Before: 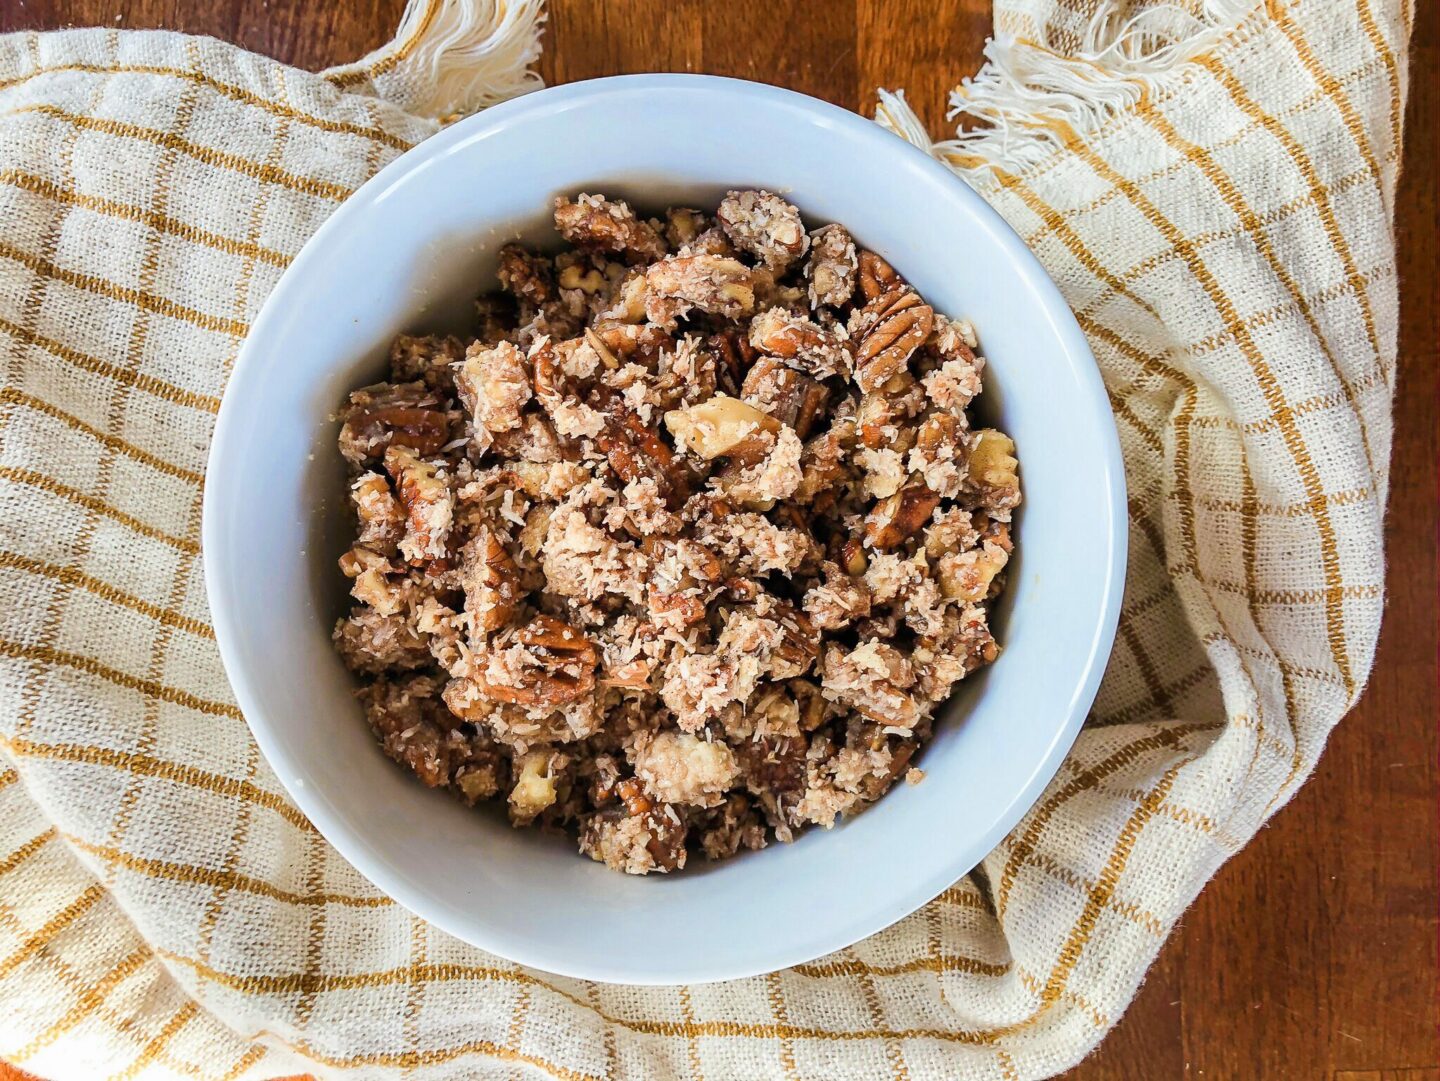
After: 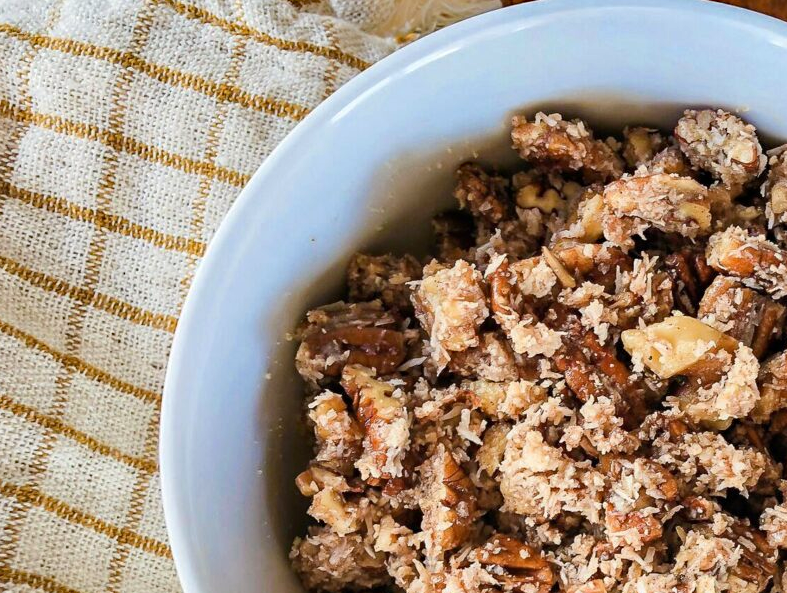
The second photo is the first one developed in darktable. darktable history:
haze removal: compatibility mode true, adaptive false
crop and rotate: left 3.047%, top 7.509%, right 42.236%, bottom 37.598%
